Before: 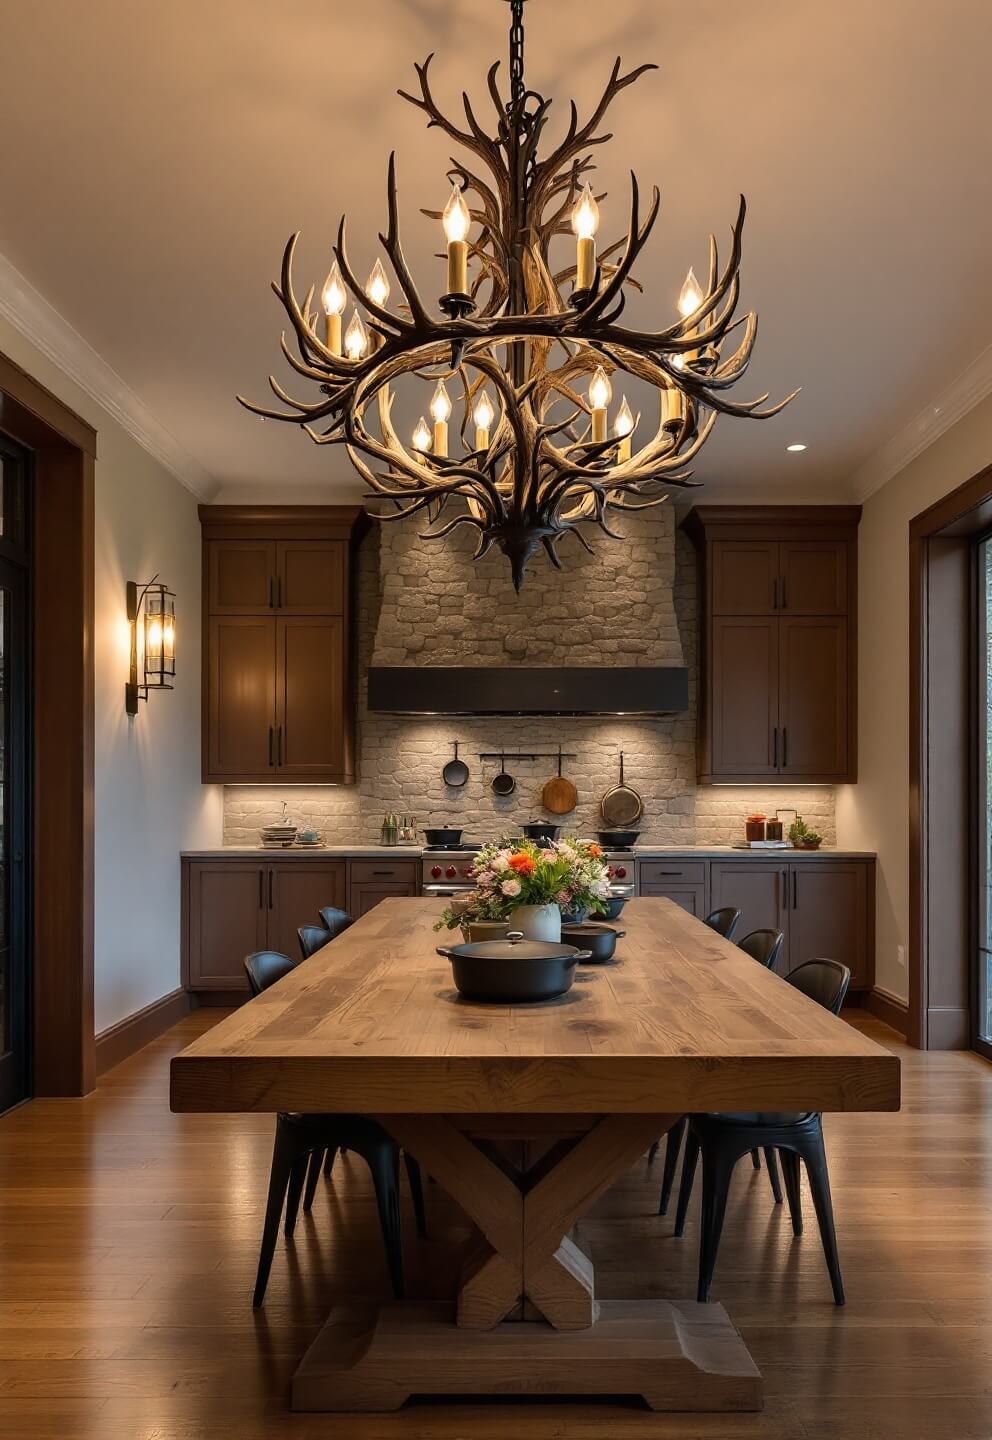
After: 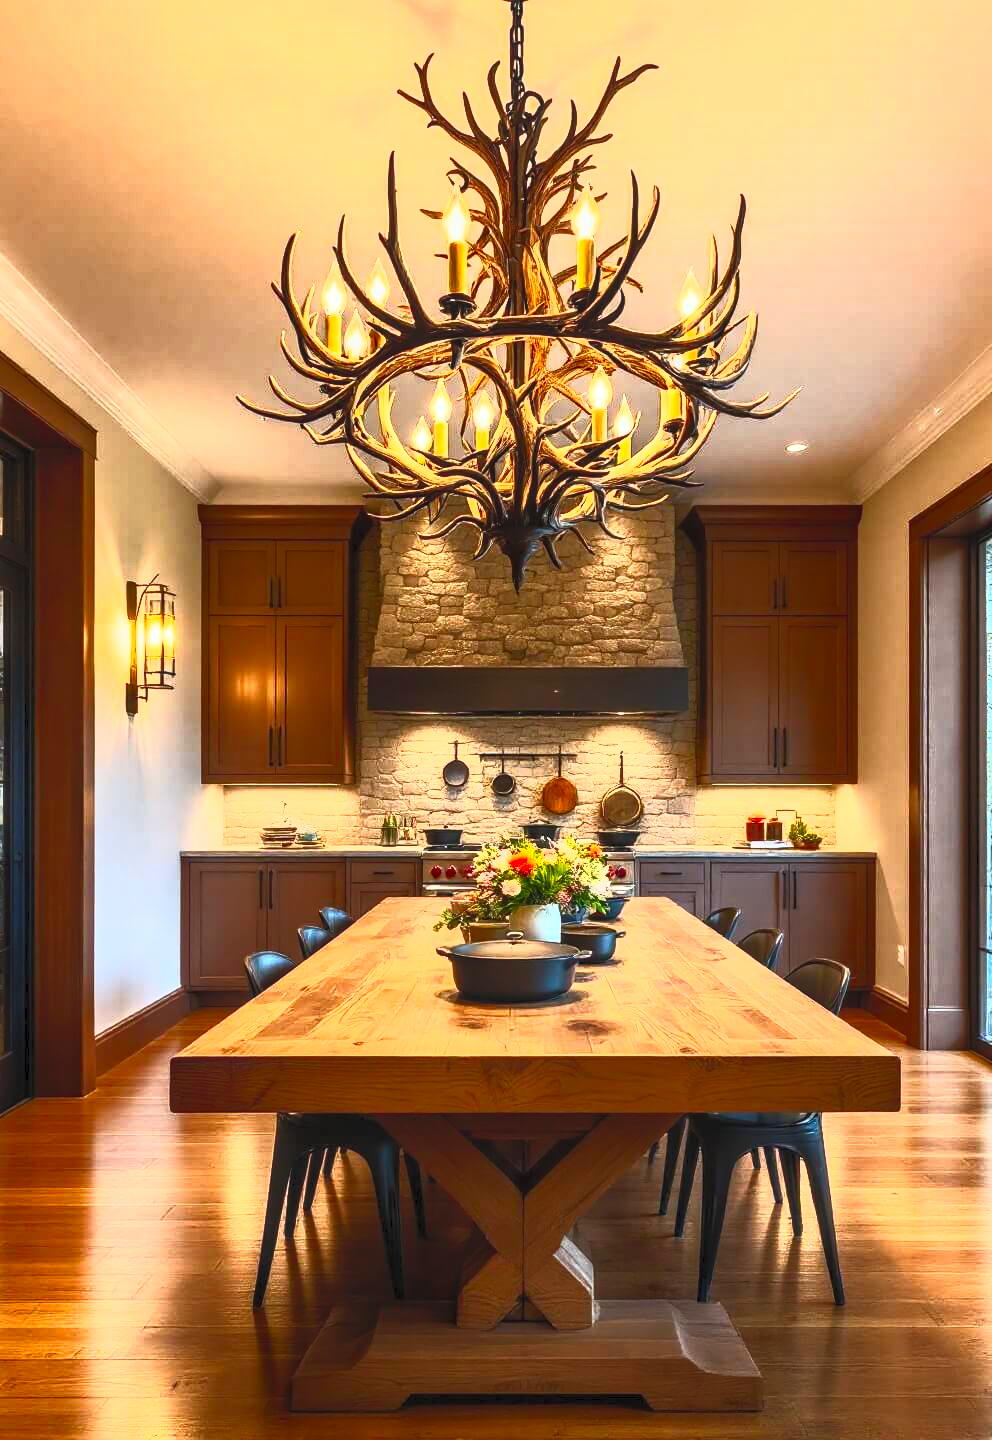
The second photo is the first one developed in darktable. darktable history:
contrast brightness saturation: contrast 0.98, brightness 0.982, saturation 0.994
local contrast: on, module defaults
